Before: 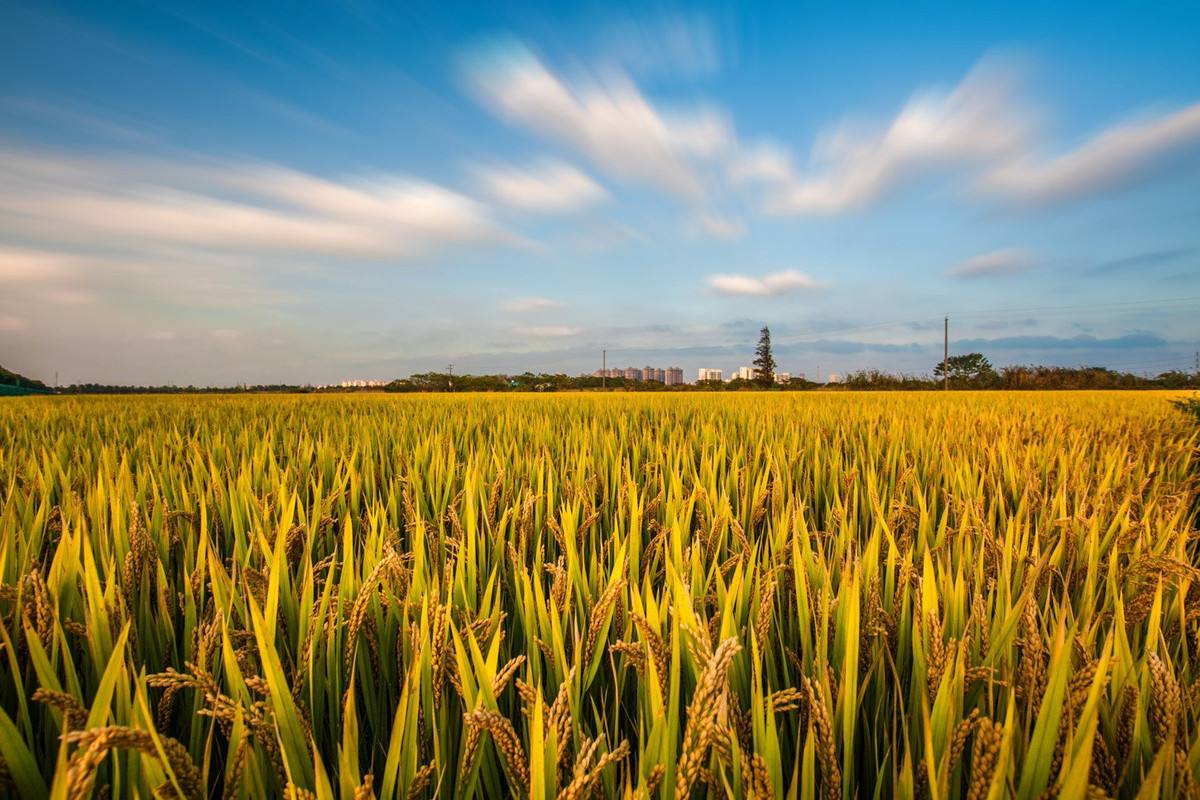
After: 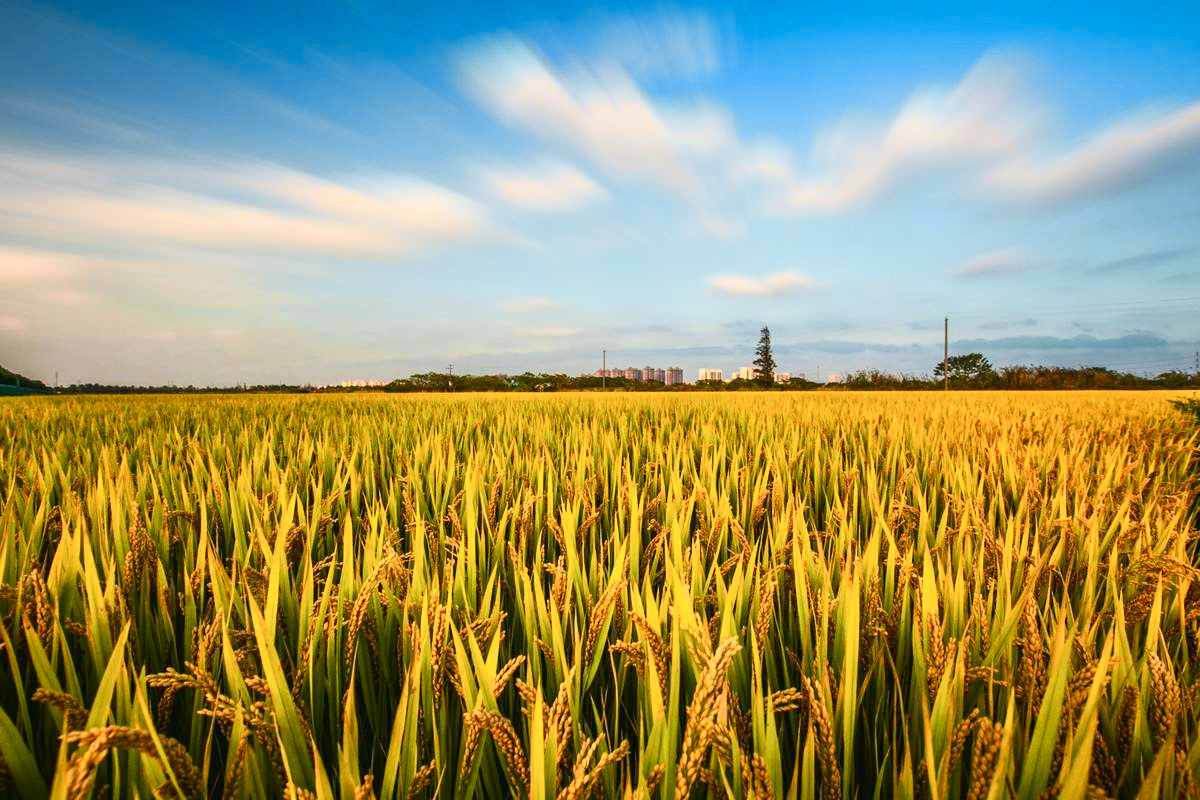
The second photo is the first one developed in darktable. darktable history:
tone curve: curves: ch0 [(0, 0.03) (0.037, 0.045) (0.123, 0.123) (0.19, 0.186) (0.277, 0.279) (0.474, 0.517) (0.584, 0.664) (0.678, 0.777) (0.875, 0.92) (1, 0.965)]; ch1 [(0, 0) (0.243, 0.245) (0.402, 0.41) (0.493, 0.487) (0.508, 0.503) (0.531, 0.532) (0.551, 0.556) (0.637, 0.671) (0.694, 0.732) (1, 1)]; ch2 [(0, 0) (0.249, 0.216) (0.356, 0.329) (0.424, 0.442) (0.476, 0.477) (0.498, 0.503) (0.517, 0.524) (0.532, 0.547) (0.562, 0.576) (0.614, 0.644) (0.706, 0.748) (0.808, 0.809) (0.991, 0.968)], color space Lab, independent channels, preserve colors none
